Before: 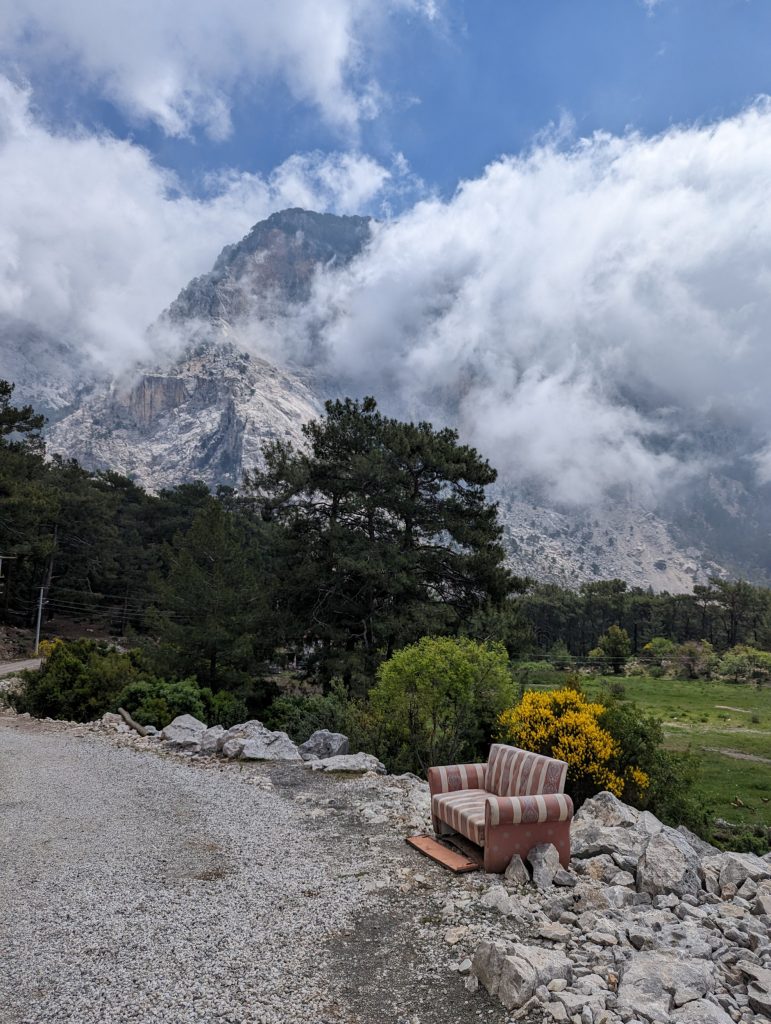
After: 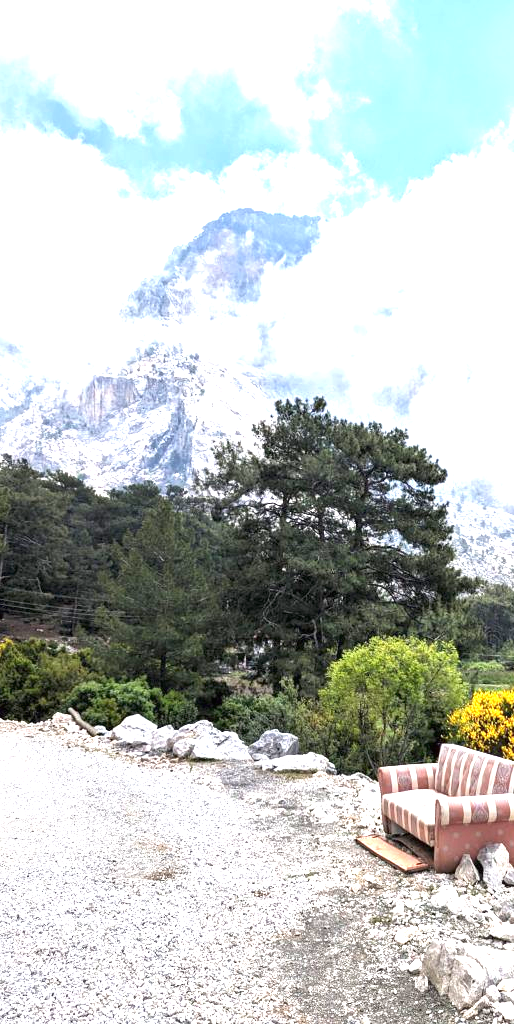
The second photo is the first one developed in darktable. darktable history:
crop and rotate: left 6.617%, right 26.717%
exposure: black level correction 0, exposure 2.088 EV, compensate exposure bias true, compensate highlight preservation false
